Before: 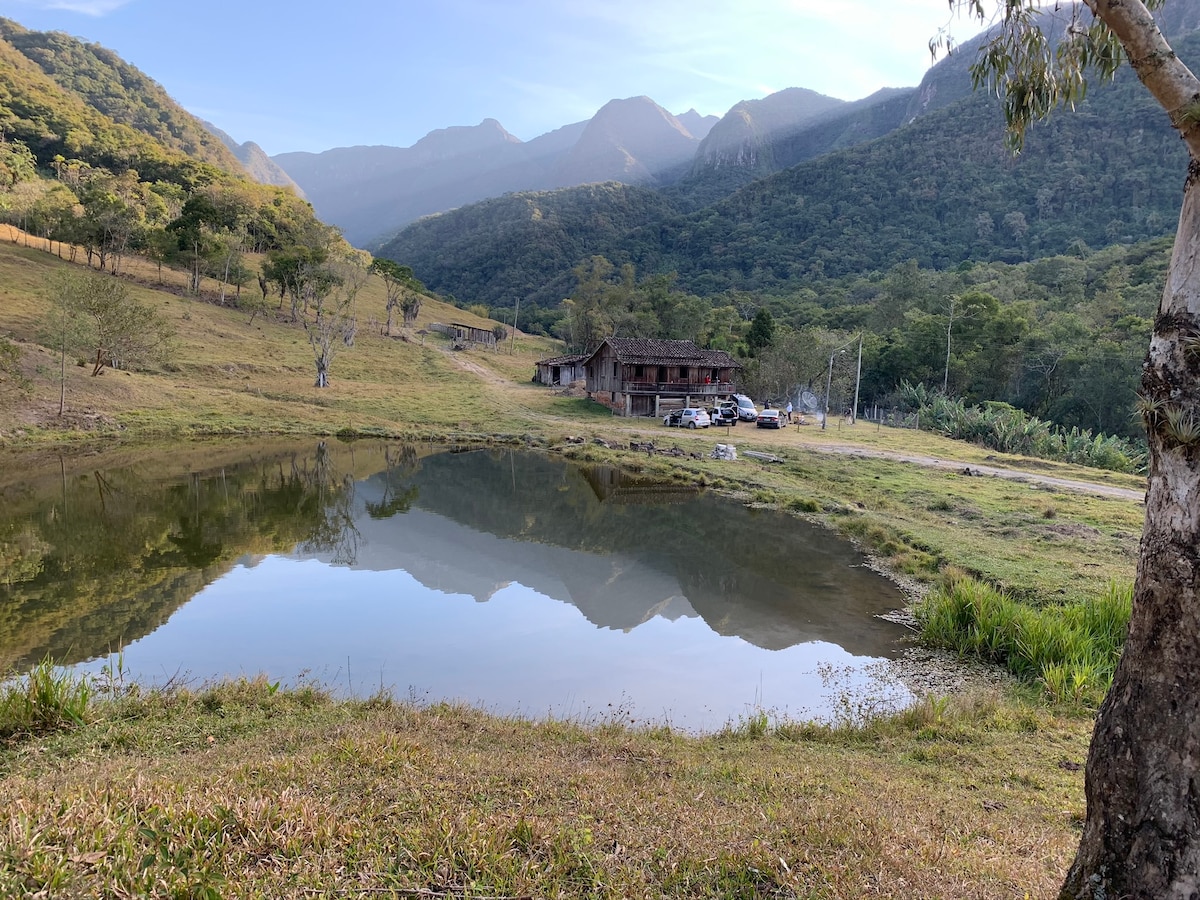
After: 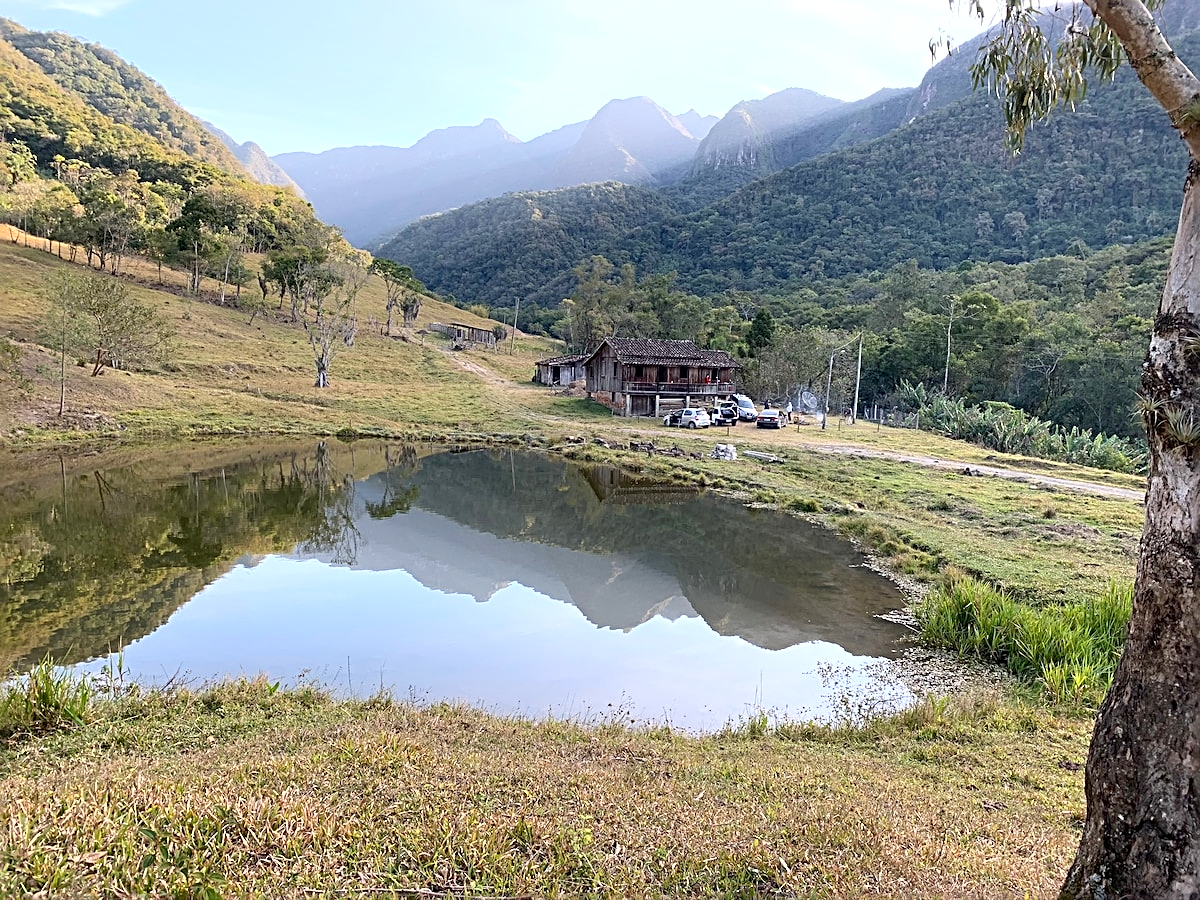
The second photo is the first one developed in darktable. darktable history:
shadows and highlights: shadows -23.42, highlights 45.24, highlights color adjustment 45.77%, soften with gaussian
exposure: black level correction 0.001, exposure 0.499 EV, compensate exposure bias true, compensate highlight preservation false
sharpen: radius 2.627, amount 0.679
